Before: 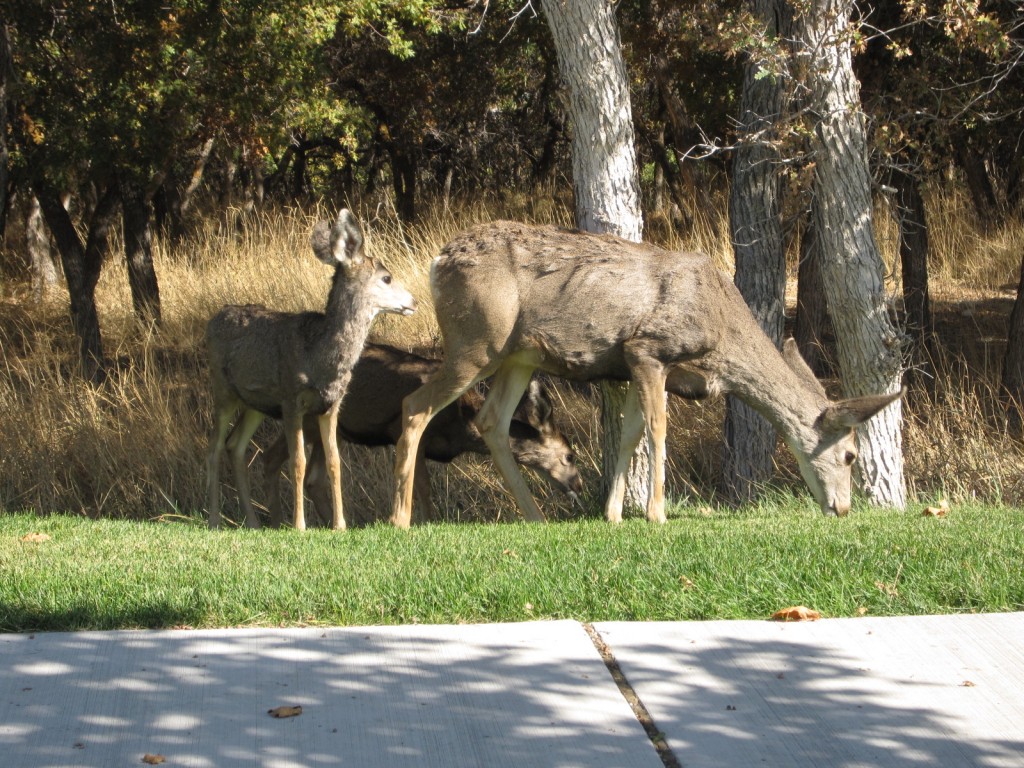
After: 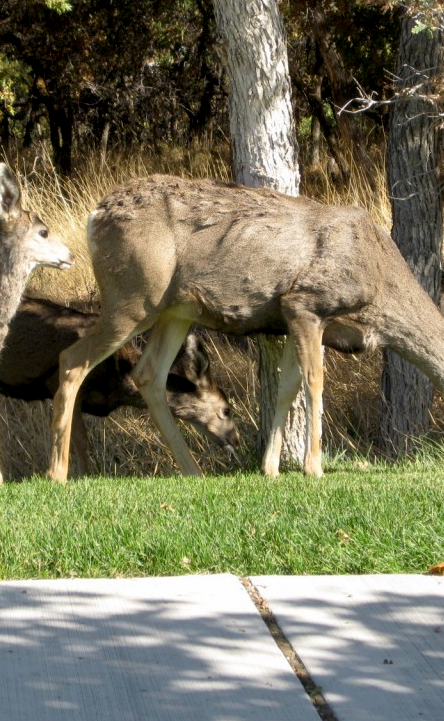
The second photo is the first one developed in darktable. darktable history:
color balance rgb: global offset › luminance -0.867%, perceptual saturation grading › global saturation 0.167%, global vibrance 9.262%
crop: left 33.558%, top 6%, right 23.008%
